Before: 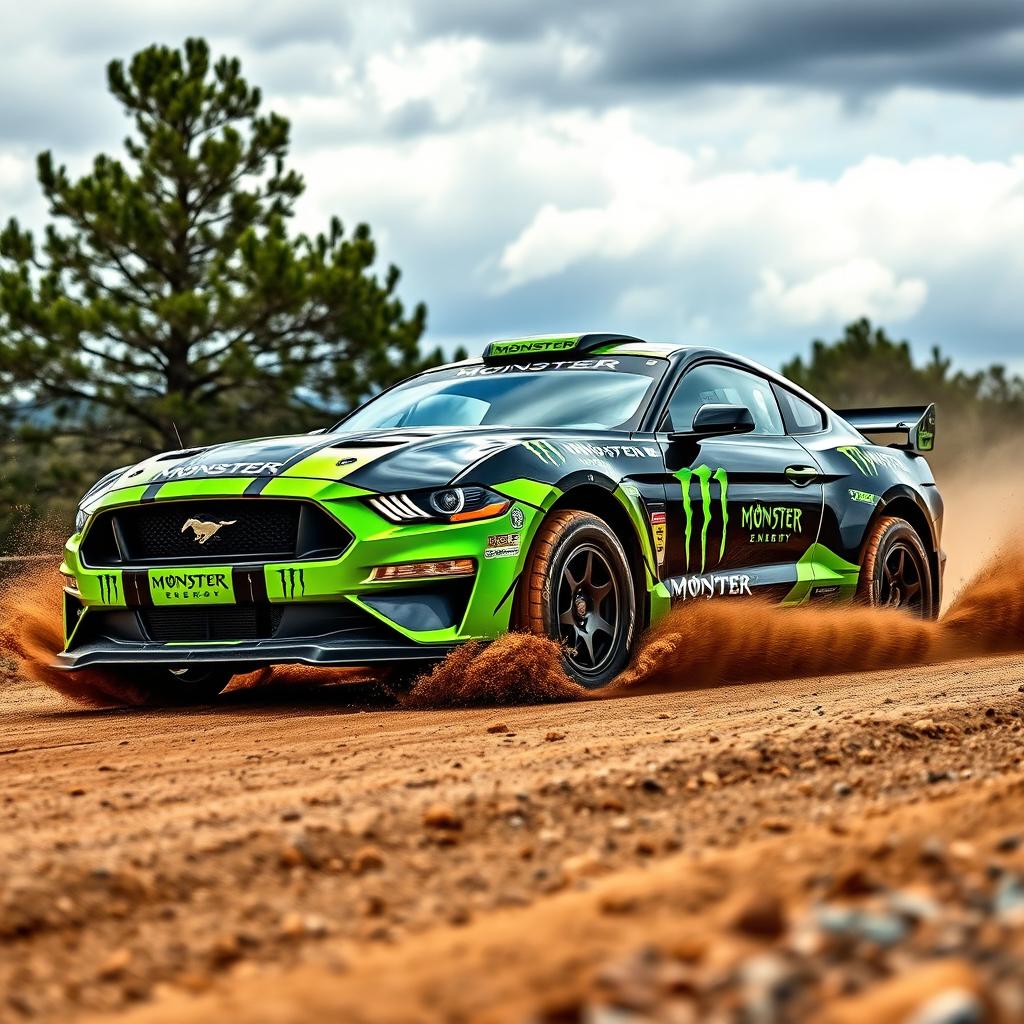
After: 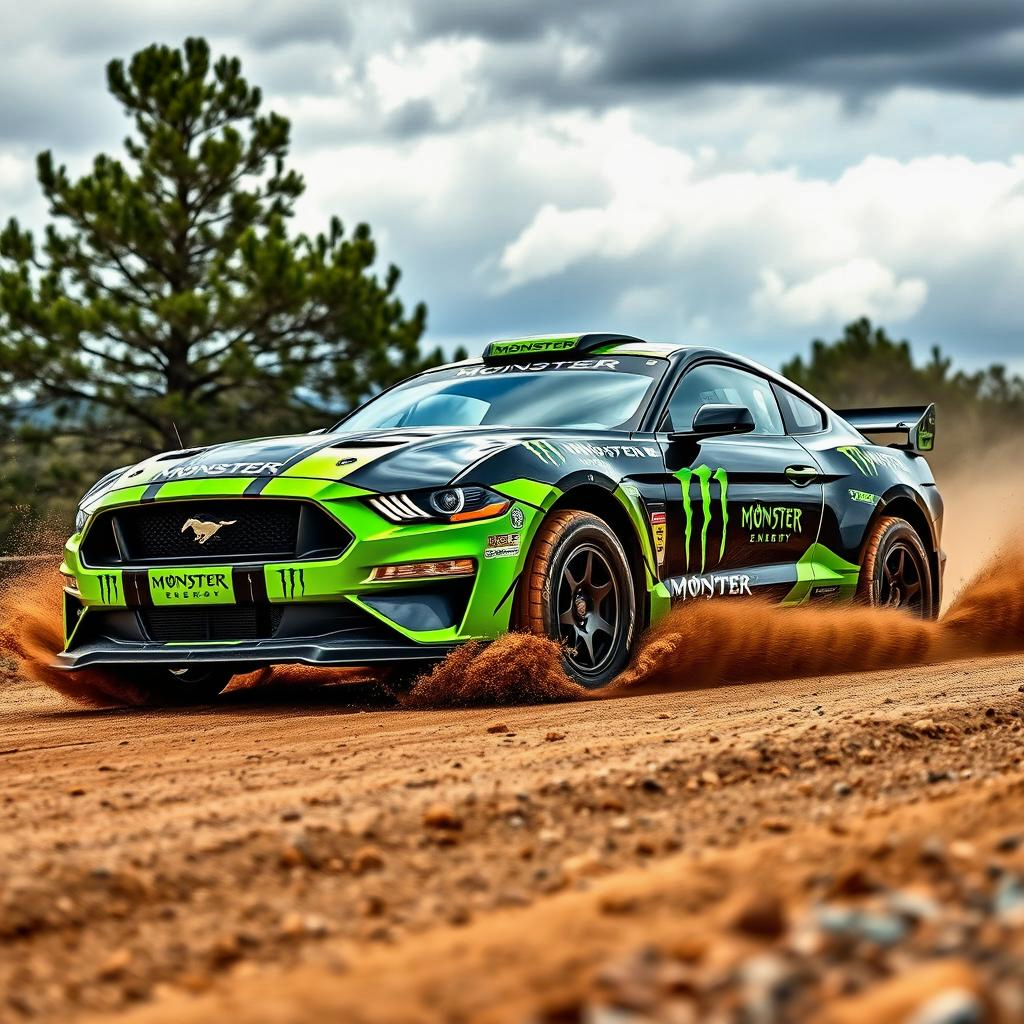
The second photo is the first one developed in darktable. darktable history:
shadows and highlights: shadows 43.57, white point adjustment -1.54, highlights color adjustment 0.45%, soften with gaussian
